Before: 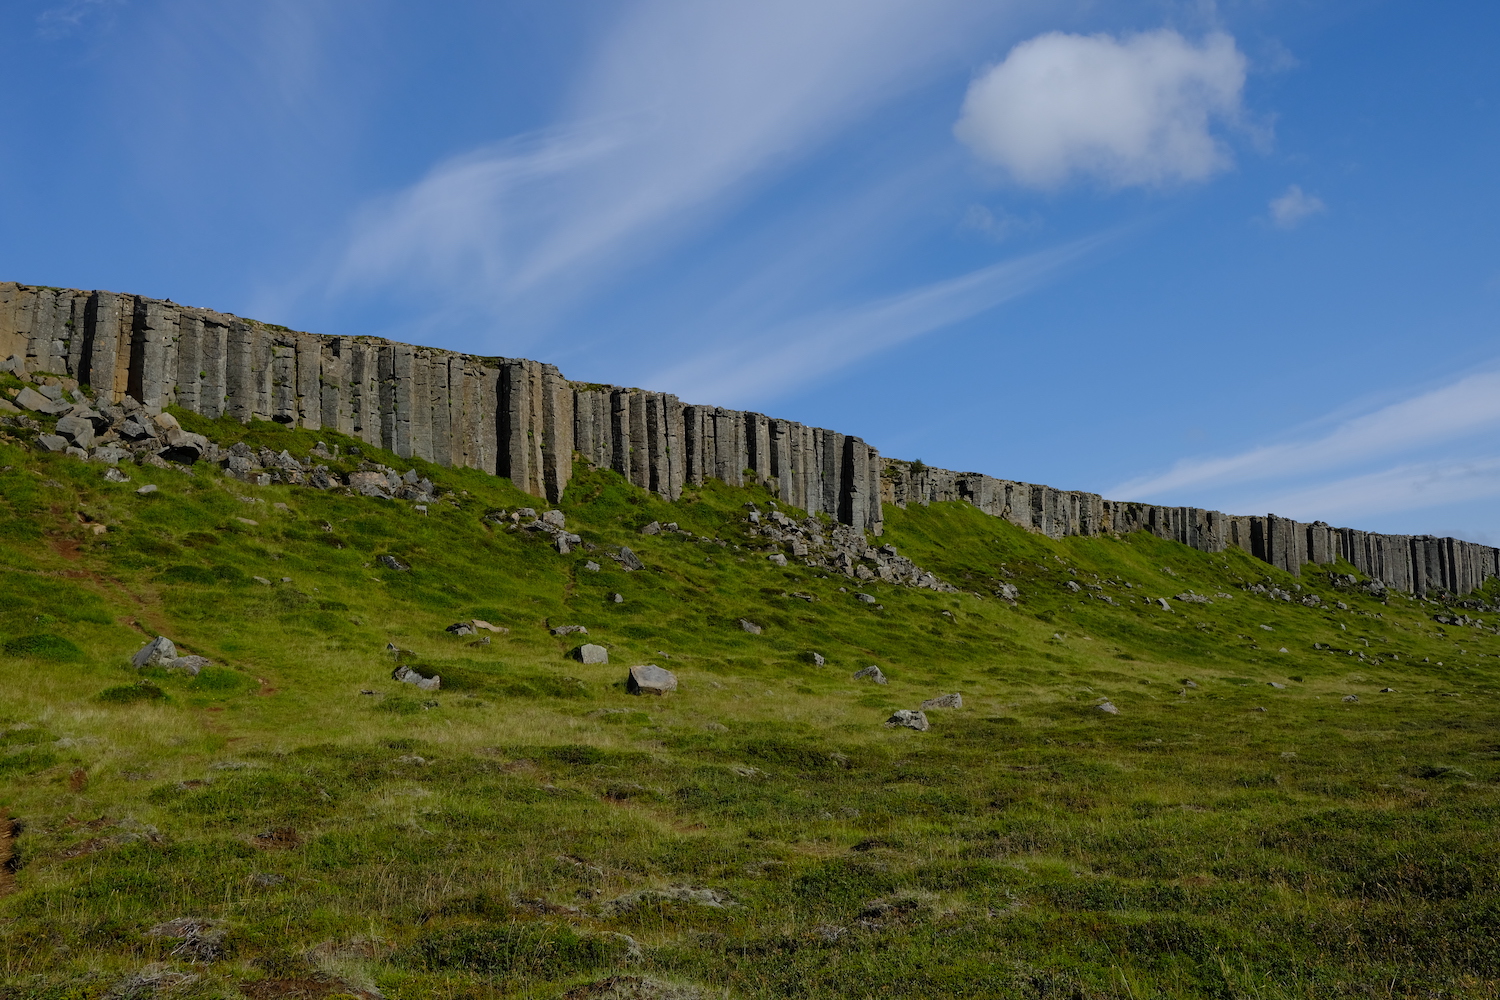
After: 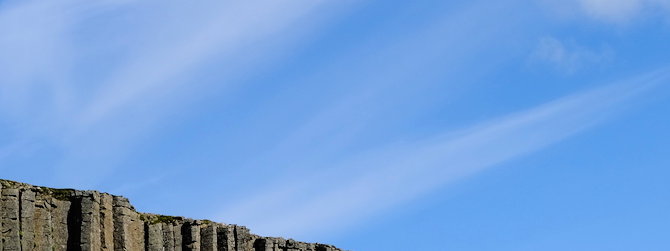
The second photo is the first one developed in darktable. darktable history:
crop: left 28.64%, top 16.832%, right 26.637%, bottom 58.055%
contrast brightness saturation: contrast 0.2, brightness 0.16, saturation 0.22
filmic rgb: black relative exposure -7.75 EV, white relative exposure 4.4 EV, threshold 3 EV, hardness 3.76, latitude 50%, contrast 1.1, color science v5 (2021), contrast in shadows safe, contrast in highlights safe, enable highlight reconstruction true
